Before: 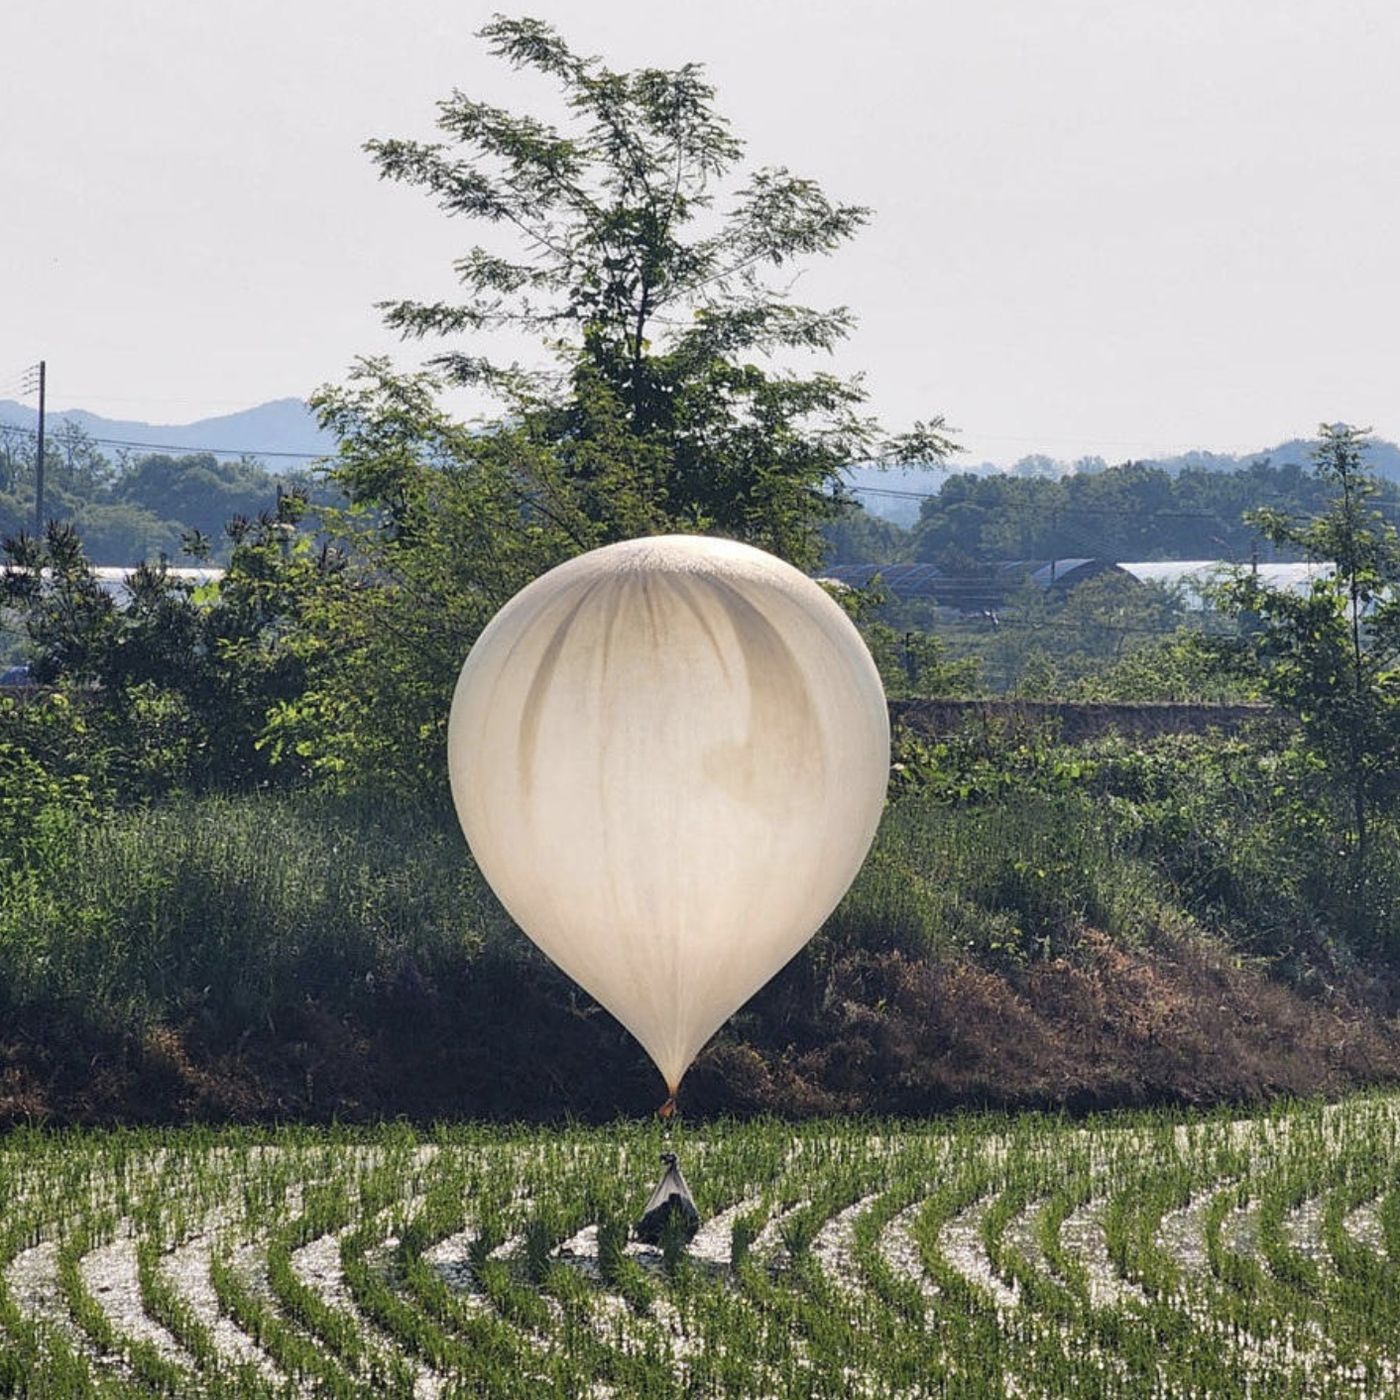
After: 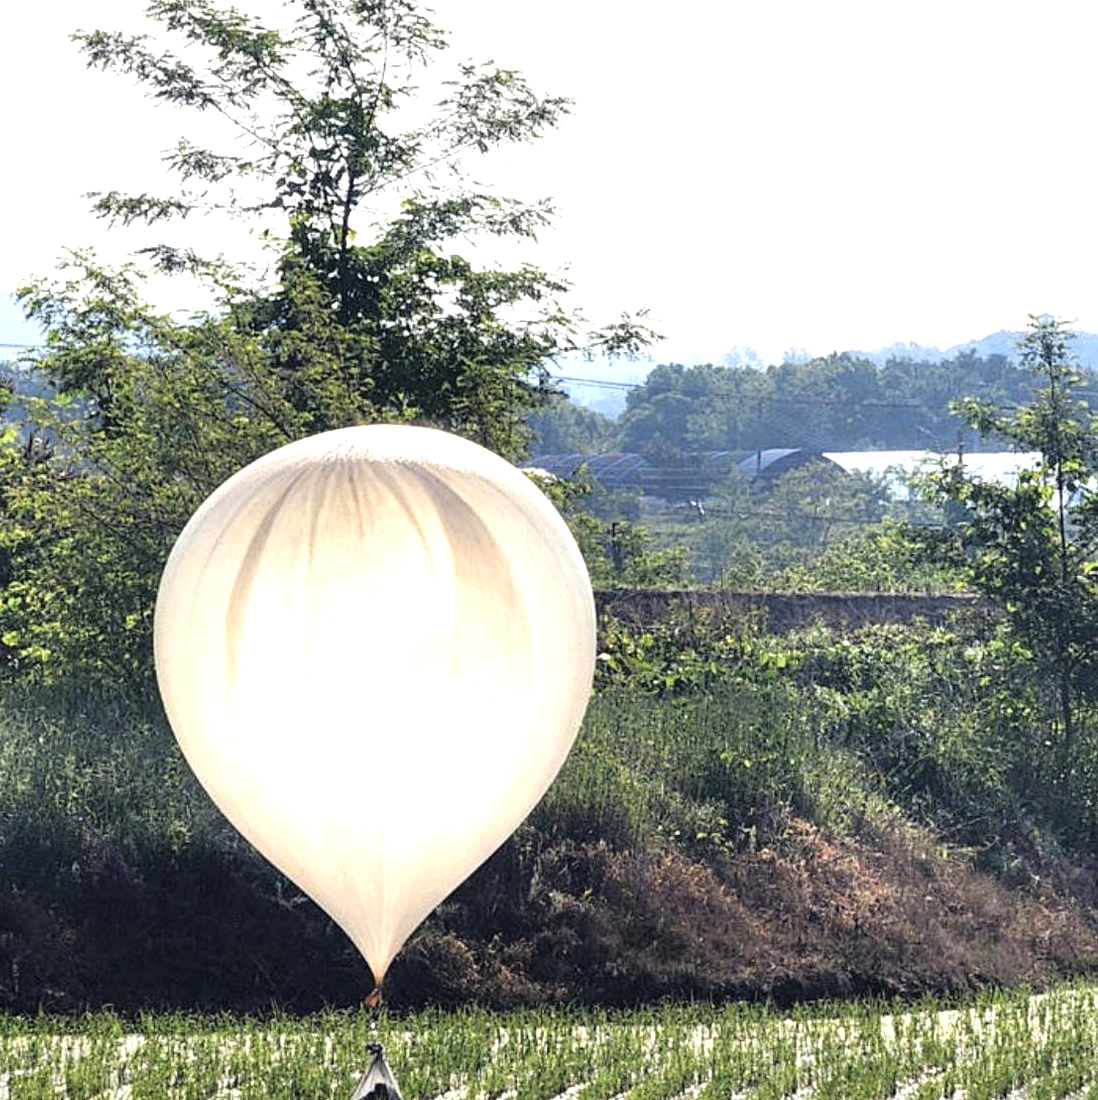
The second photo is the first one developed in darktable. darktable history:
crop and rotate: left 21.043%, top 7.978%, right 0.457%, bottom 13.424%
tone equalizer: -8 EV -1.05 EV, -7 EV -1.04 EV, -6 EV -0.841 EV, -5 EV -0.613 EV, -3 EV 0.556 EV, -2 EV 0.877 EV, -1 EV 0.991 EV, +0 EV 1.05 EV
